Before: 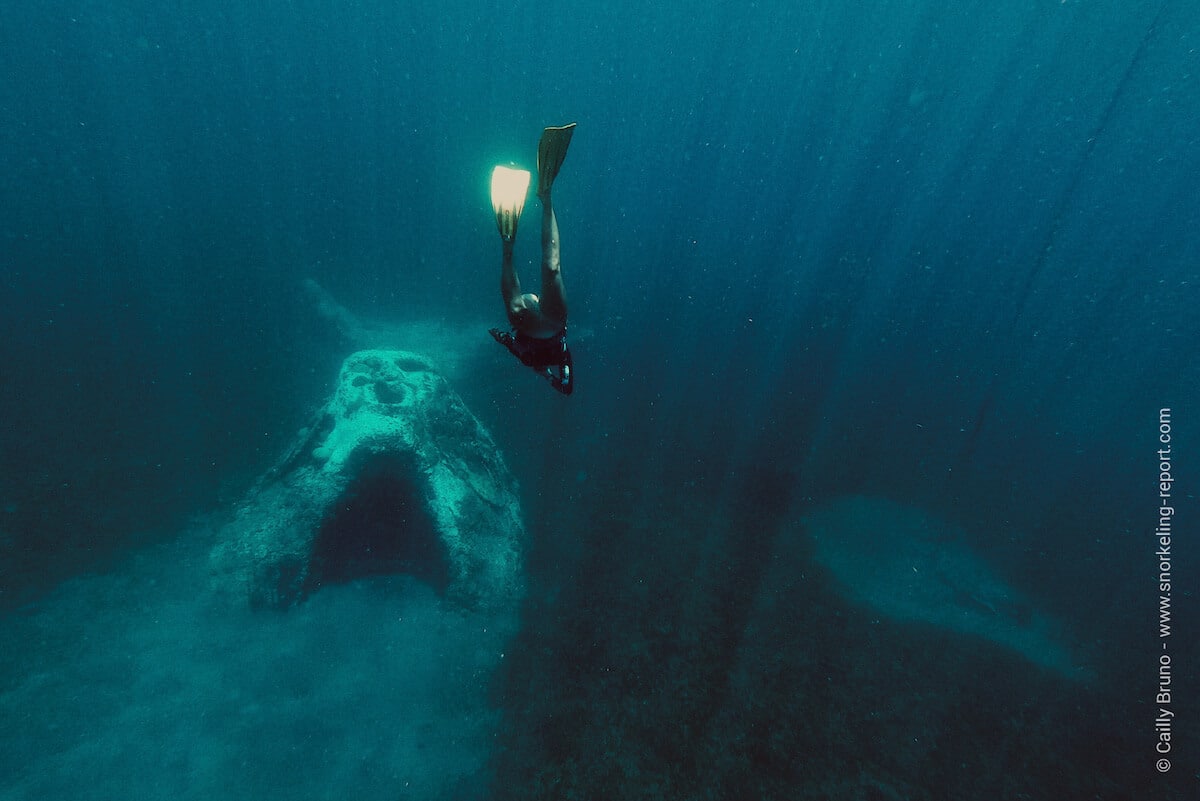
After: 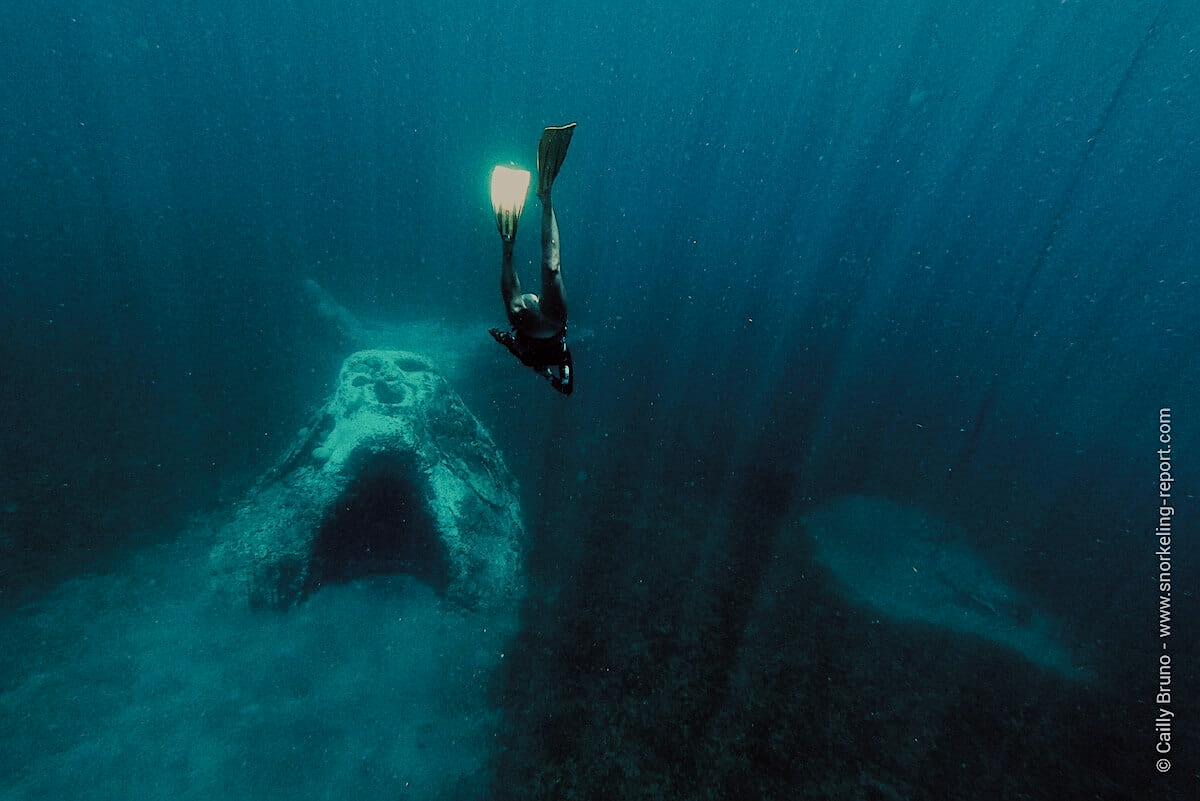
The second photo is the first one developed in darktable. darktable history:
sharpen: radius 2.122, amount 0.384, threshold 0.115
exposure: black level correction 0.001, compensate highlight preservation false
filmic rgb: black relative exposure -7.28 EV, white relative exposure 5.07 EV, hardness 3.21
